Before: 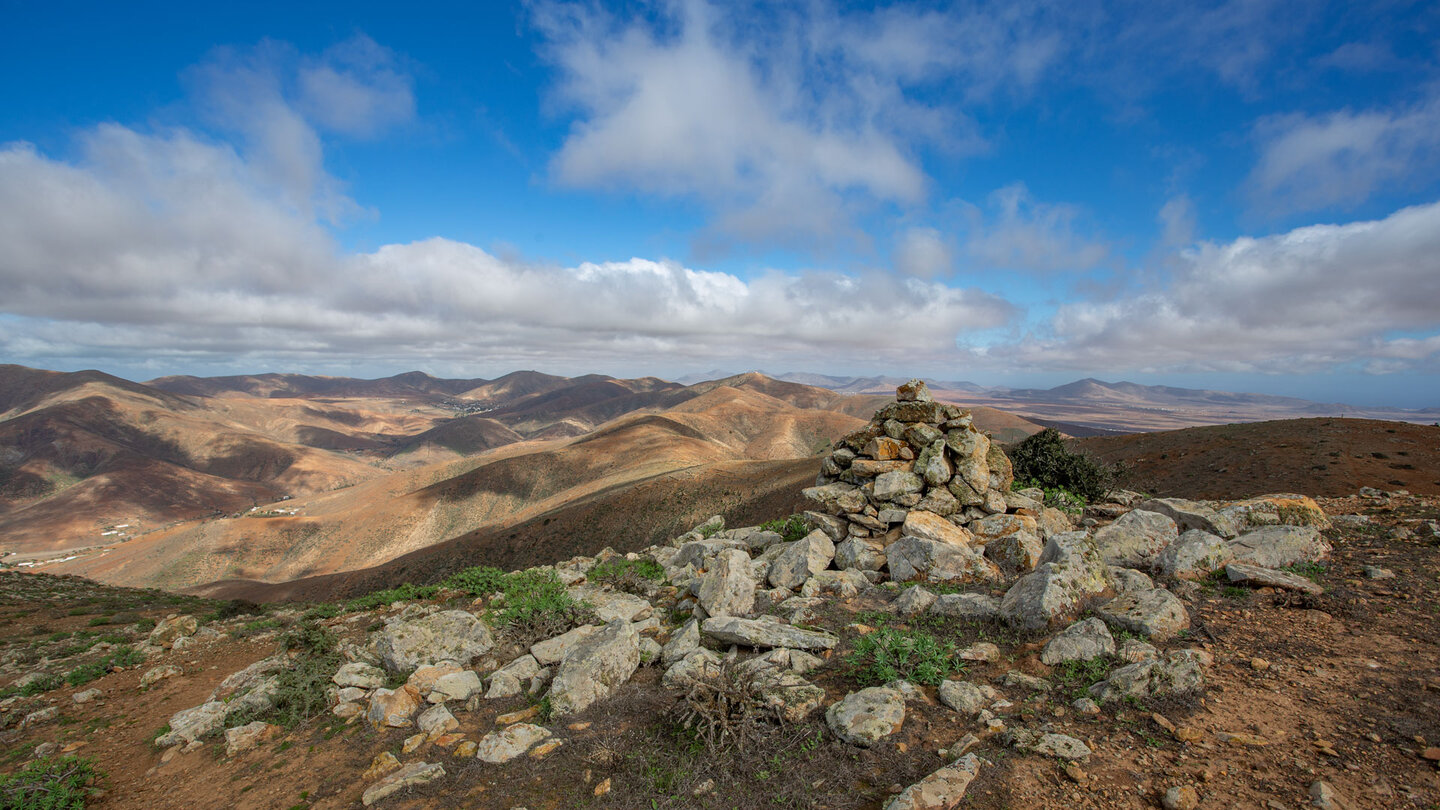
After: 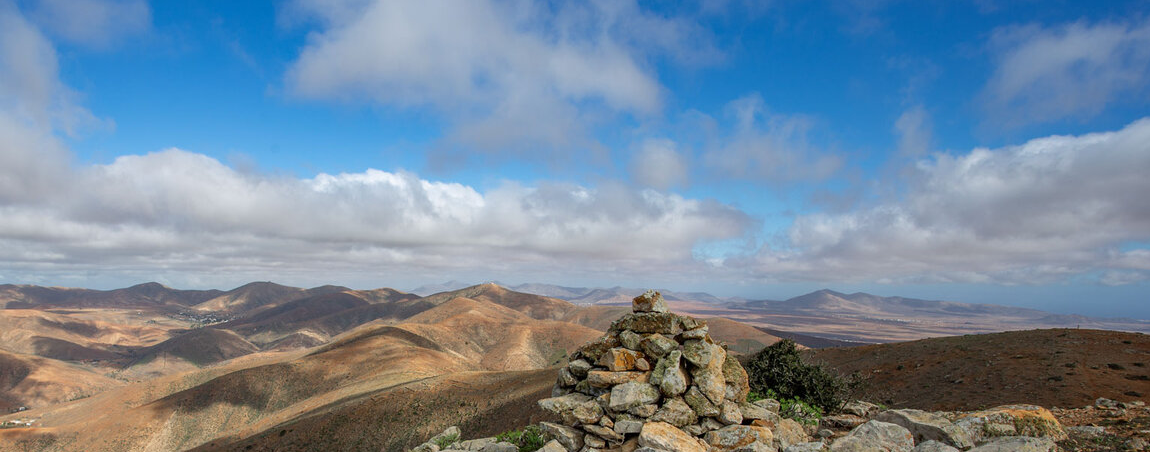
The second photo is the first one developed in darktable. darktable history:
crop: left 18.334%, top 11.065%, right 1.764%, bottom 33.117%
